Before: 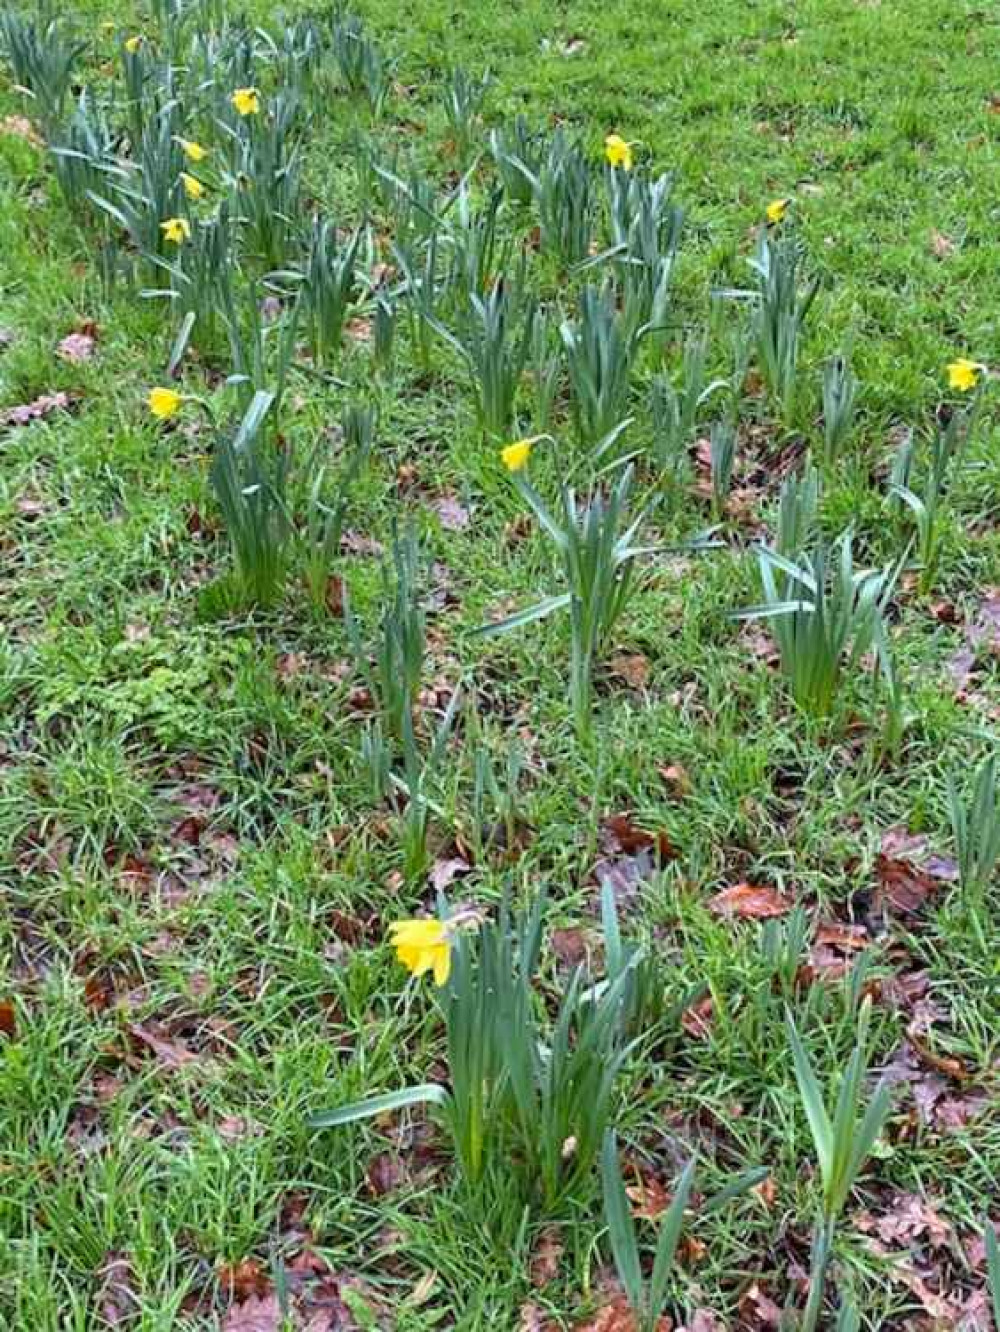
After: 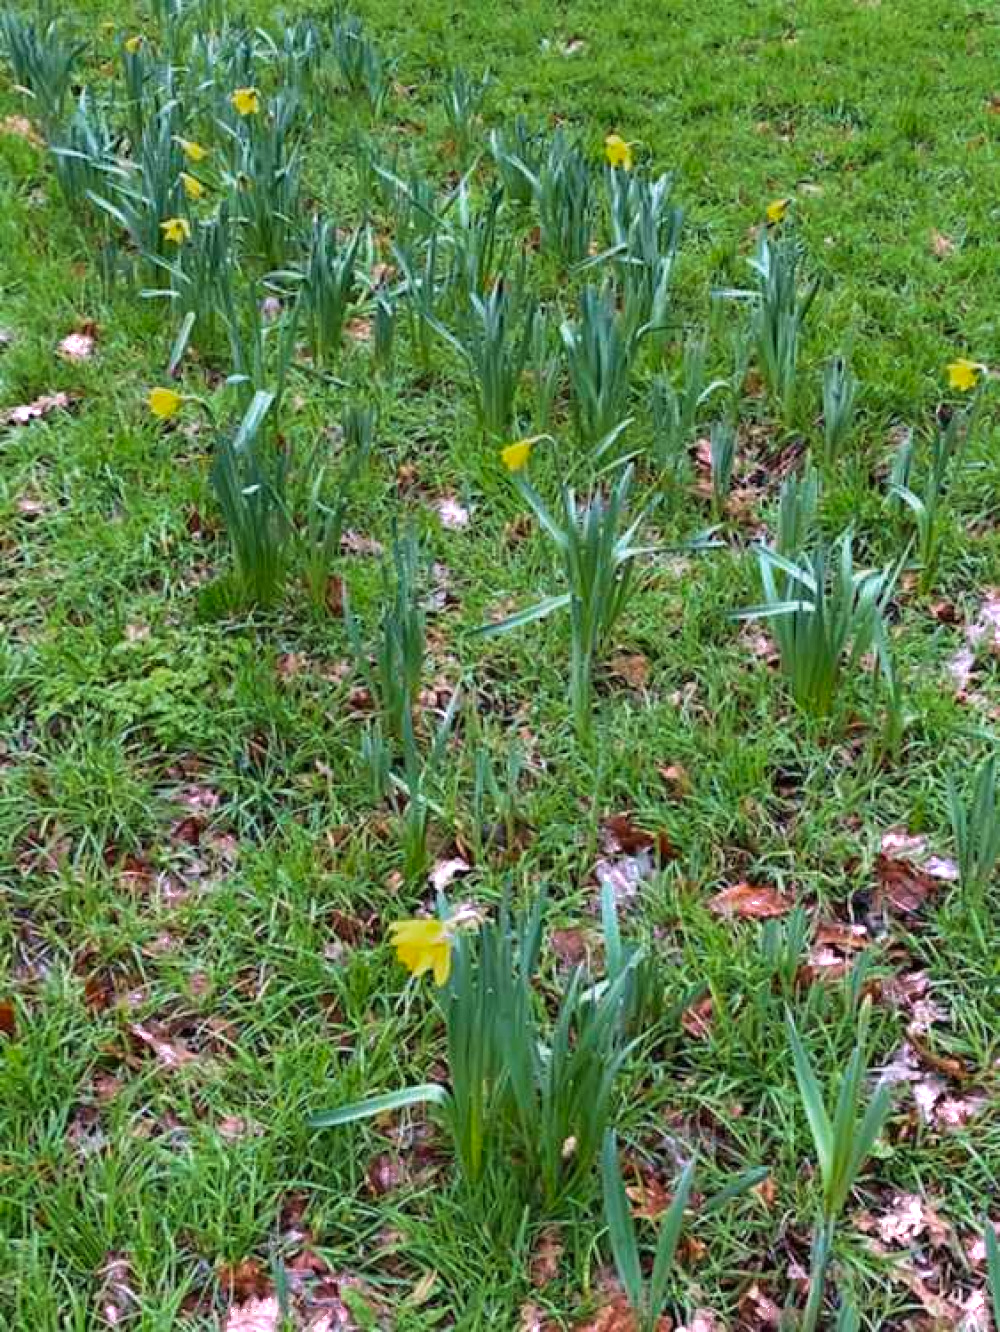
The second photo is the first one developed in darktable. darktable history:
velvia: strength 24.69%
color zones: curves: ch0 [(0.203, 0.433) (0.607, 0.517) (0.697, 0.696) (0.705, 0.897)]
